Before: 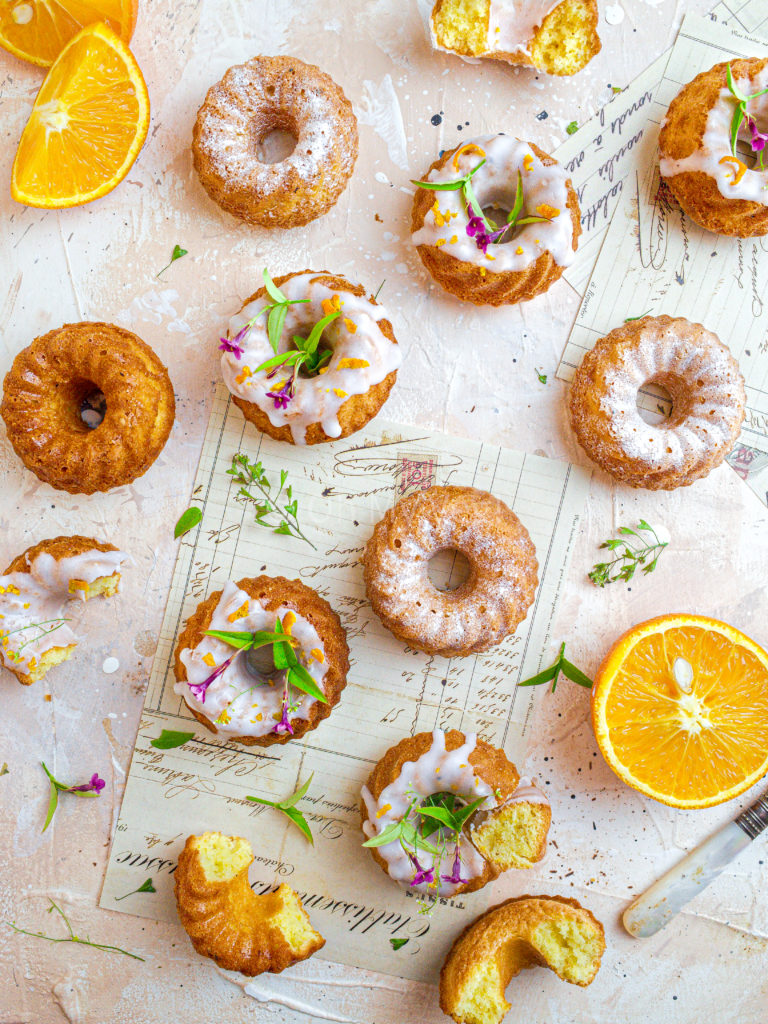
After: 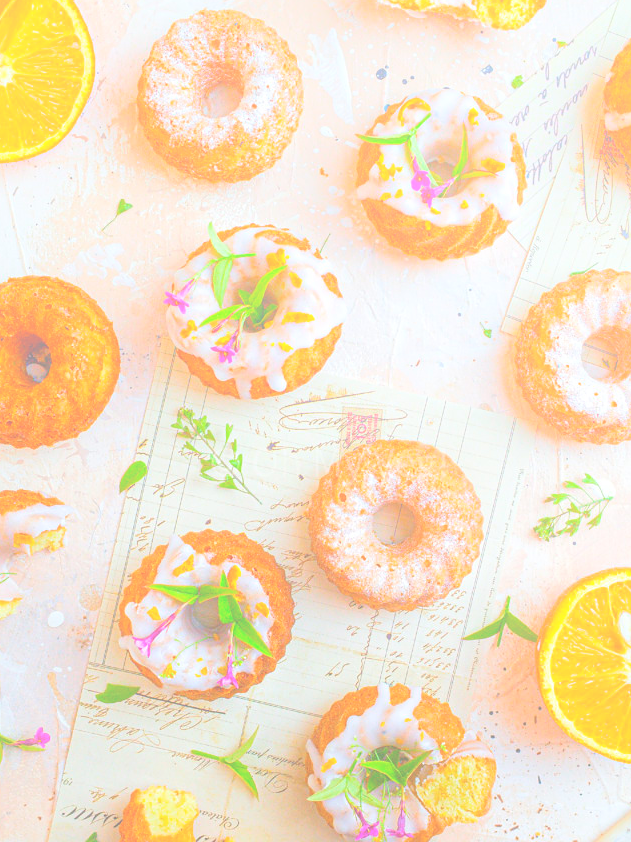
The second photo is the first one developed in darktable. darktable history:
sharpen: radius 1
bloom: size 38%, threshold 95%, strength 30%
crop and rotate: left 7.196%, top 4.574%, right 10.605%, bottom 13.178%
